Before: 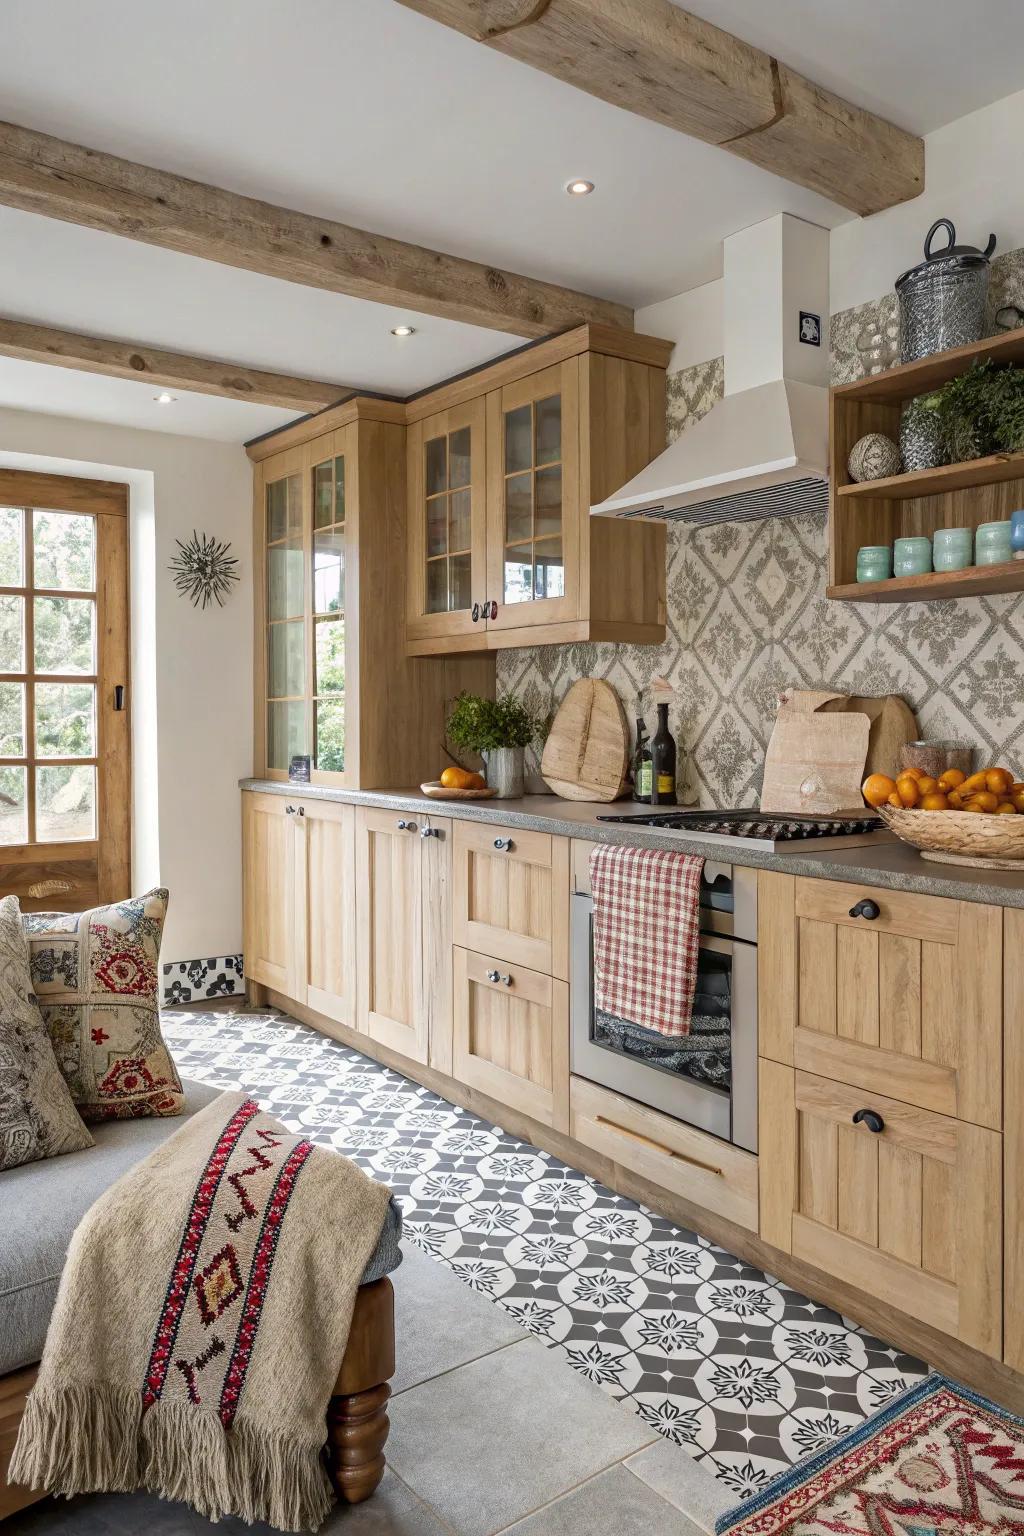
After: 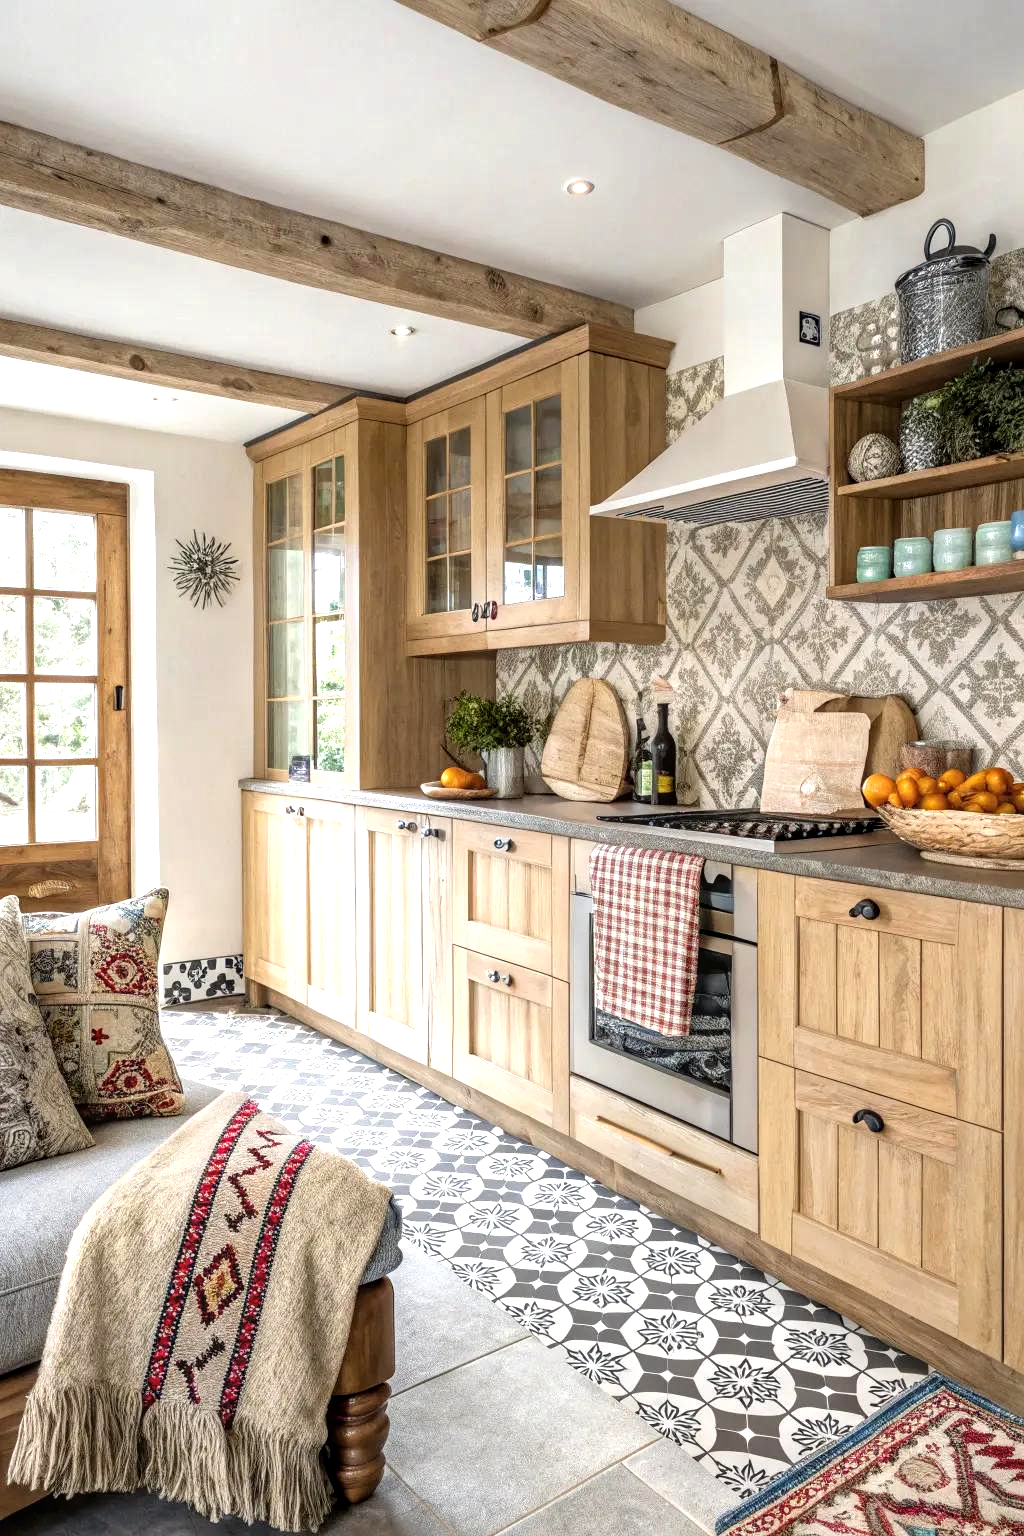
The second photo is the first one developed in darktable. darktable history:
local contrast: on, module defaults
tone equalizer: -8 EV -0.764 EV, -7 EV -0.717 EV, -6 EV -0.636 EV, -5 EV -0.411 EV, -3 EV 0.403 EV, -2 EV 0.6 EV, -1 EV 0.692 EV, +0 EV 0.749 EV
